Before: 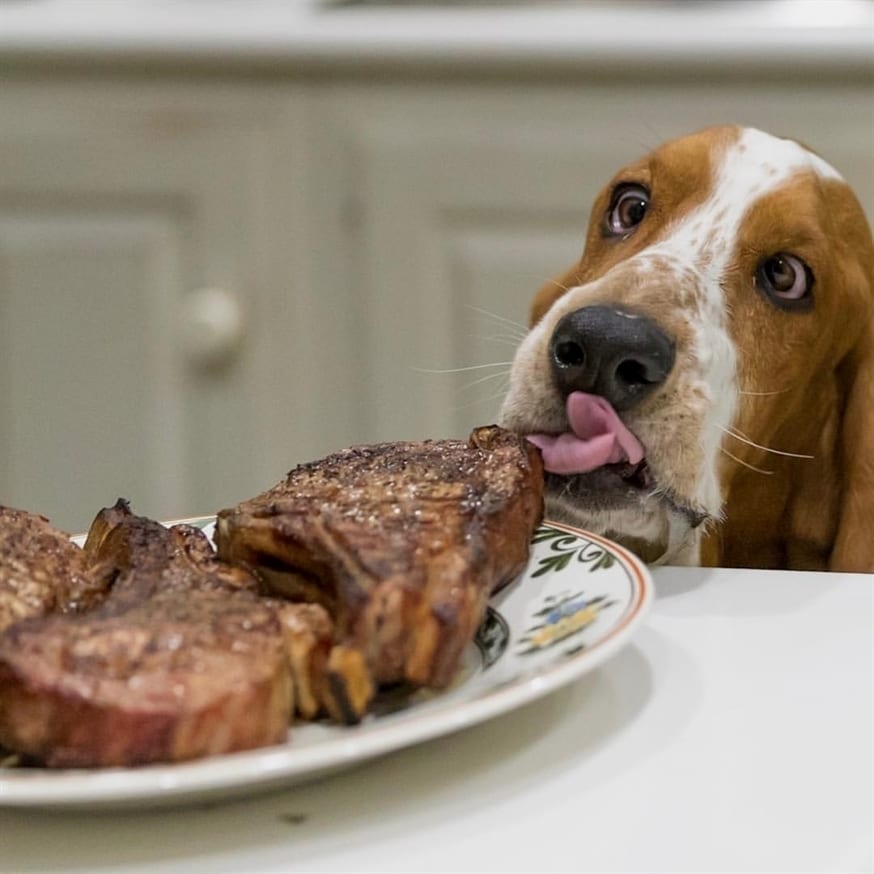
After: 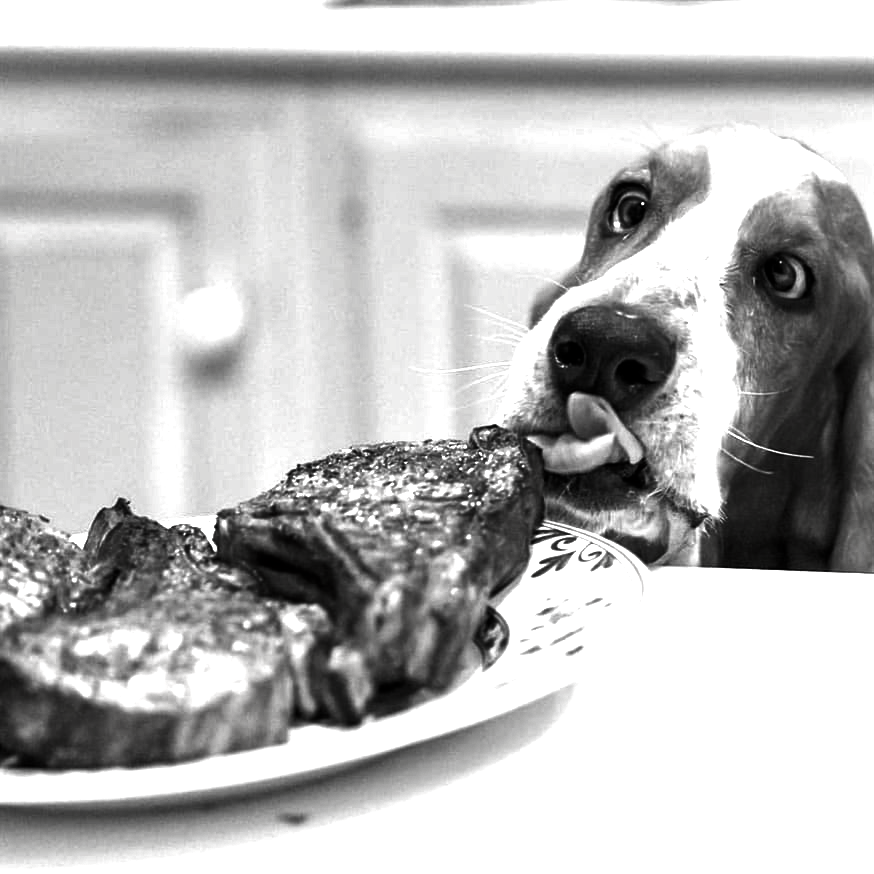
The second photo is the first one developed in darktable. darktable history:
contrast brightness saturation: contrast -0.03, brightness -0.593, saturation -0.99
exposure: black level correction 0, exposure 1.741 EV, compensate exposure bias true, compensate highlight preservation false
